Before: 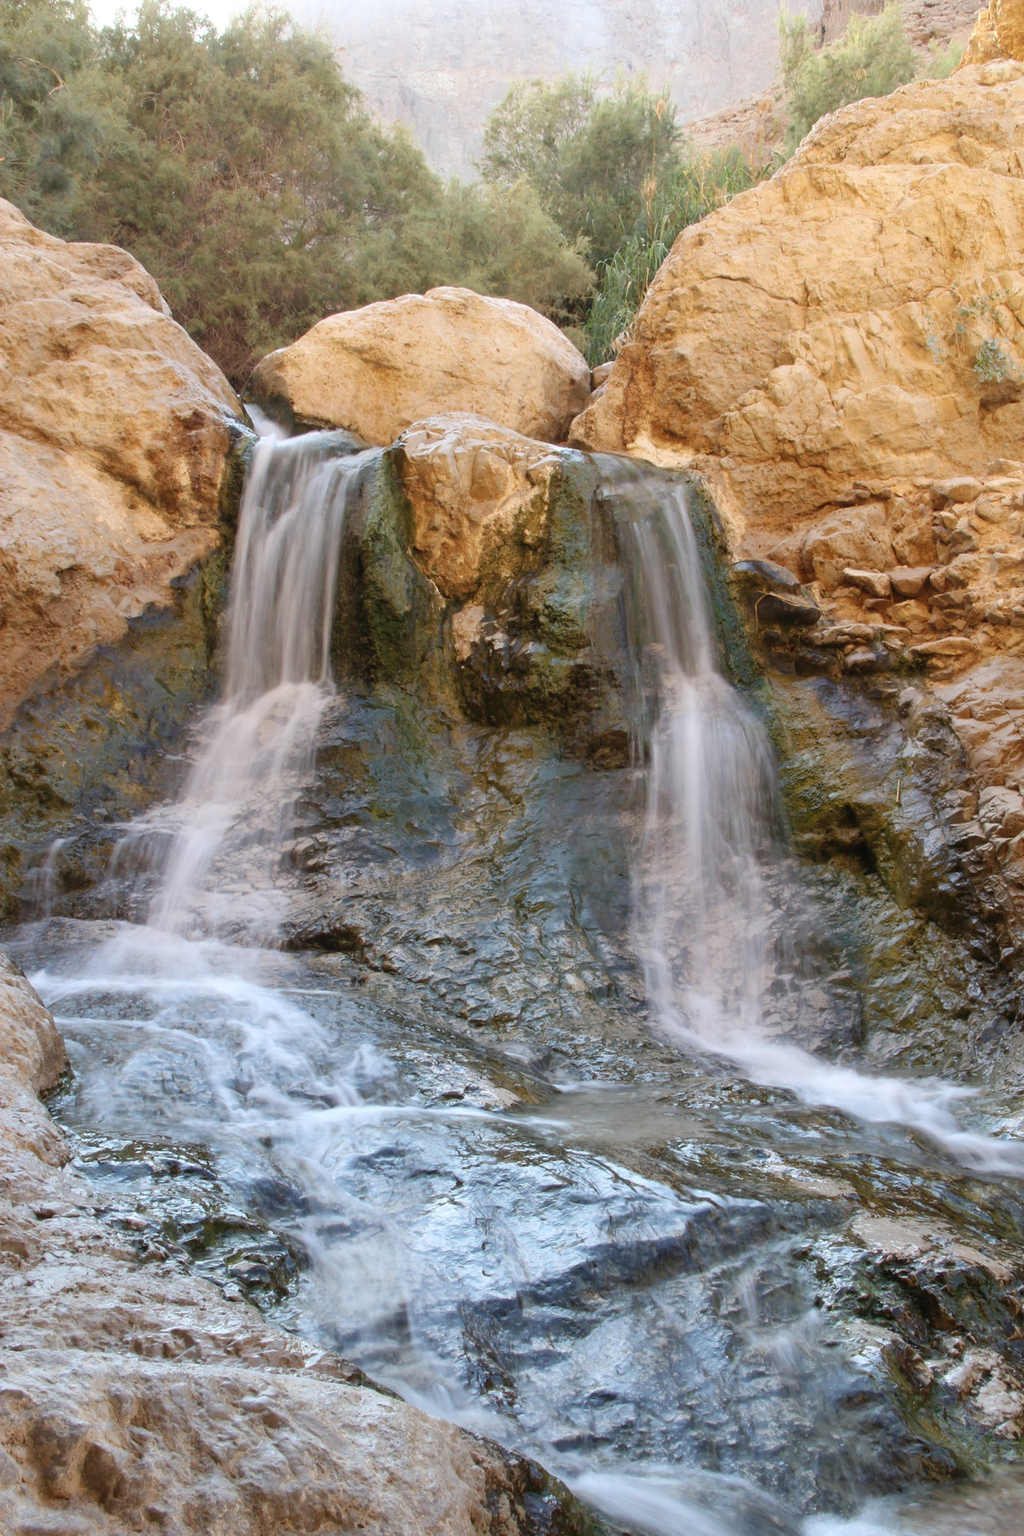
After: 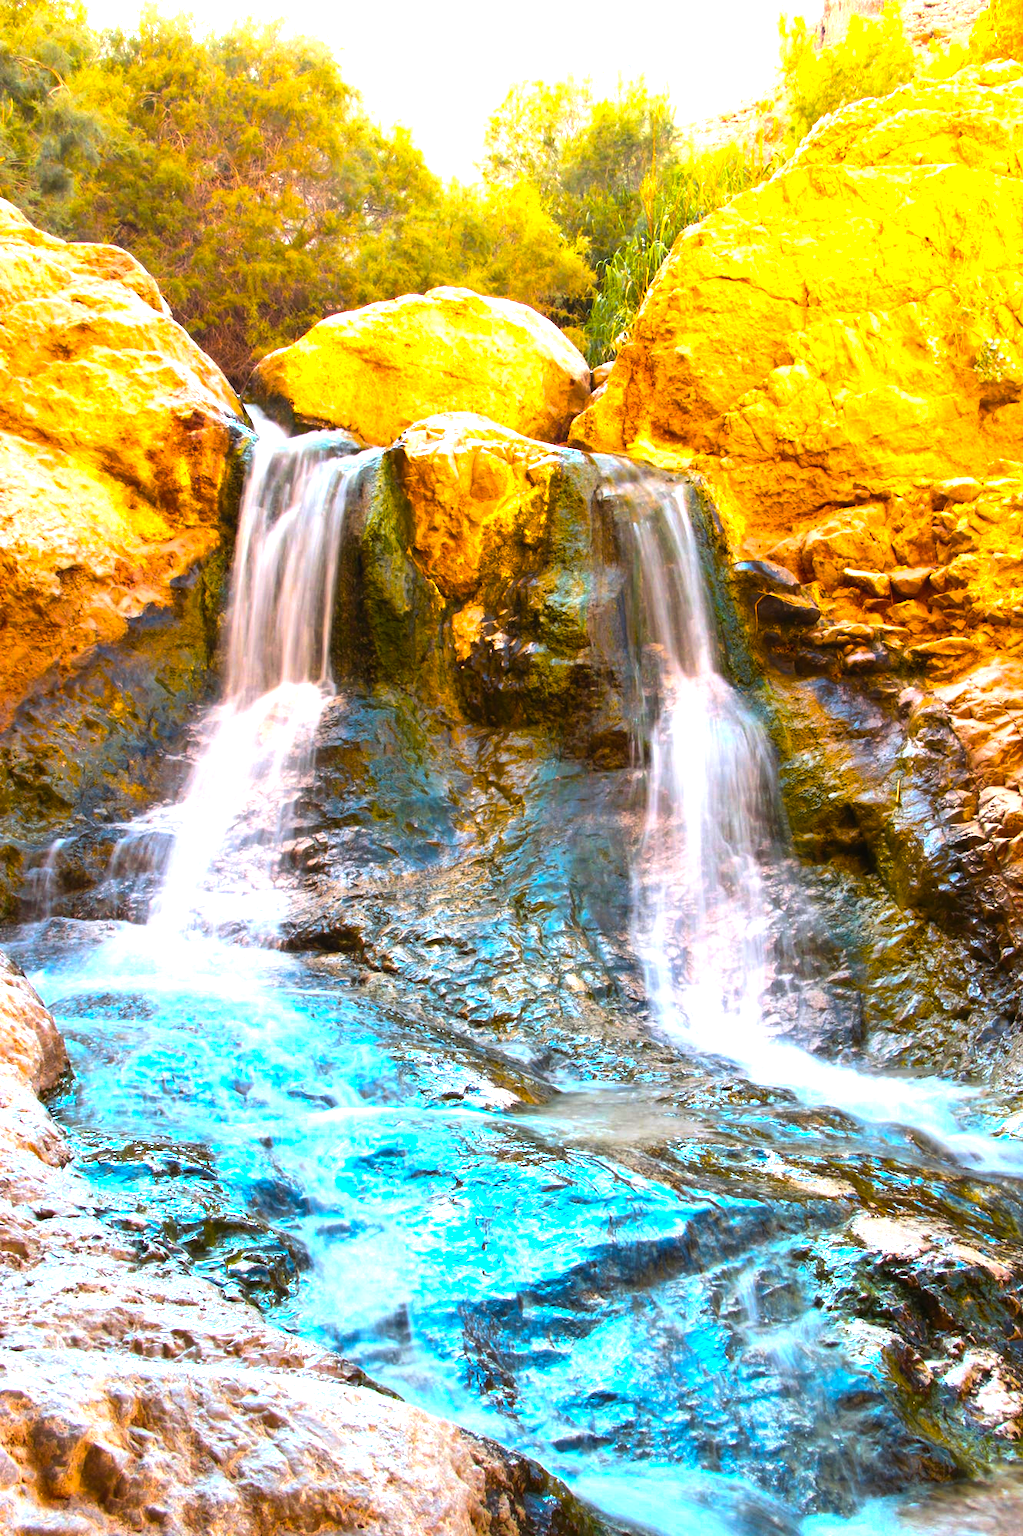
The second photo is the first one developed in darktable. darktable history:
color balance rgb: linear chroma grading › highlights 100%, linear chroma grading › global chroma 23.41%, perceptual saturation grading › global saturation 35.38%, hue shift -10.68°, perceptual brilliance grading › highlights 47.25%, perceptual brilliance grading › mid-tones 22.2%, perceptual brilliance grading › shadows -5.93%
